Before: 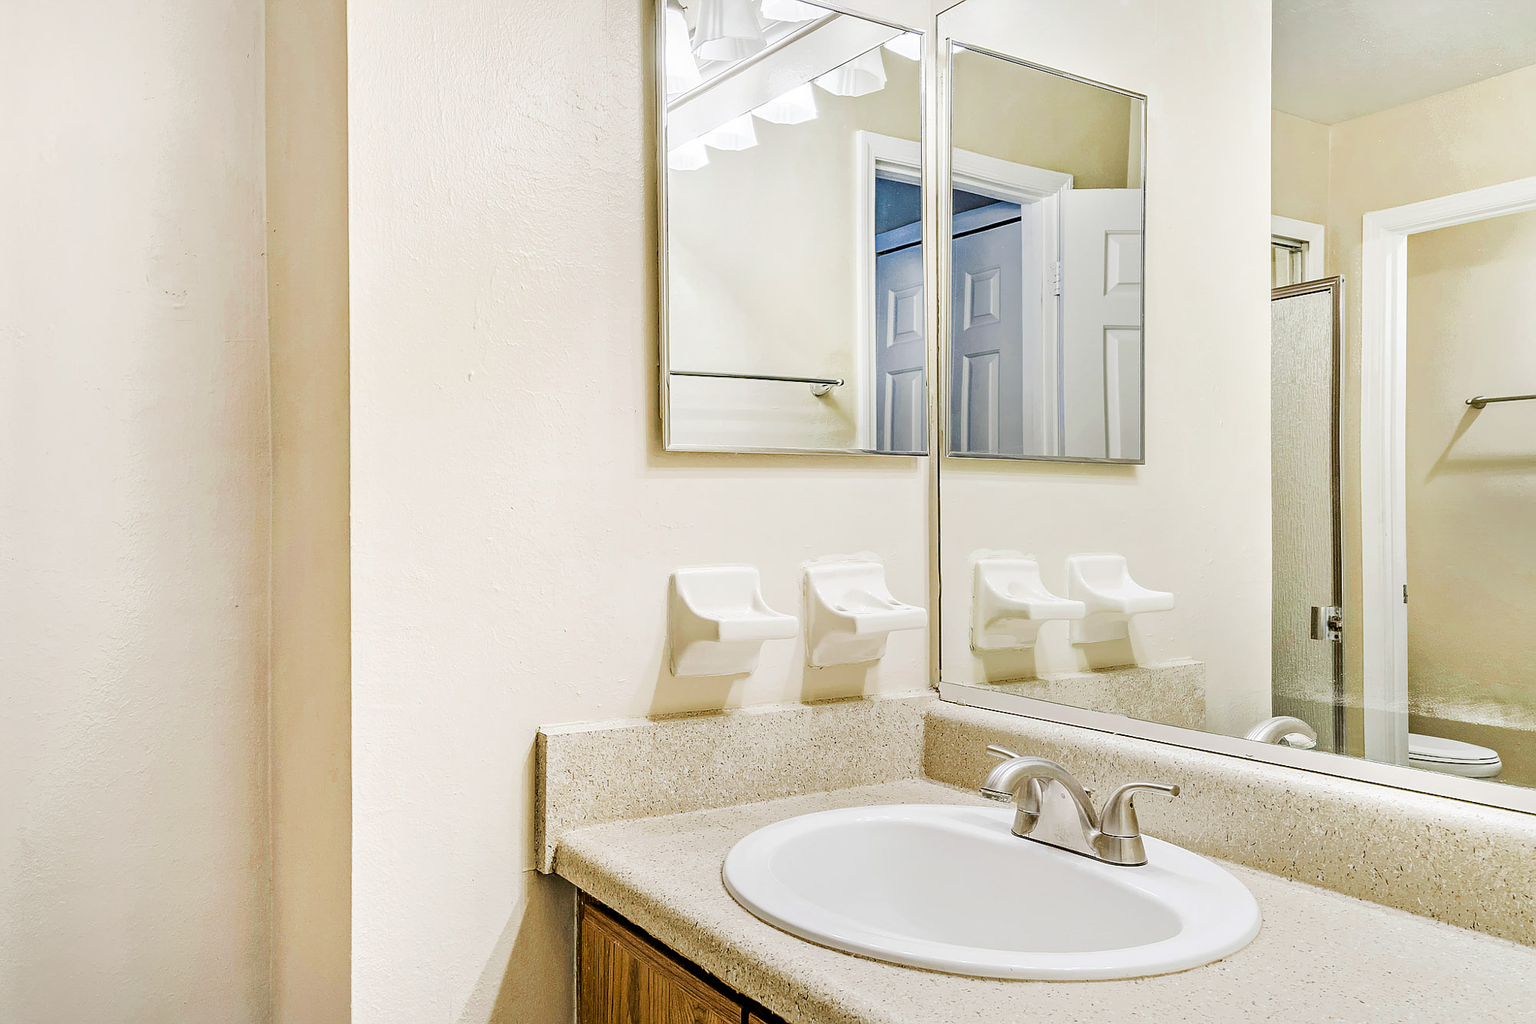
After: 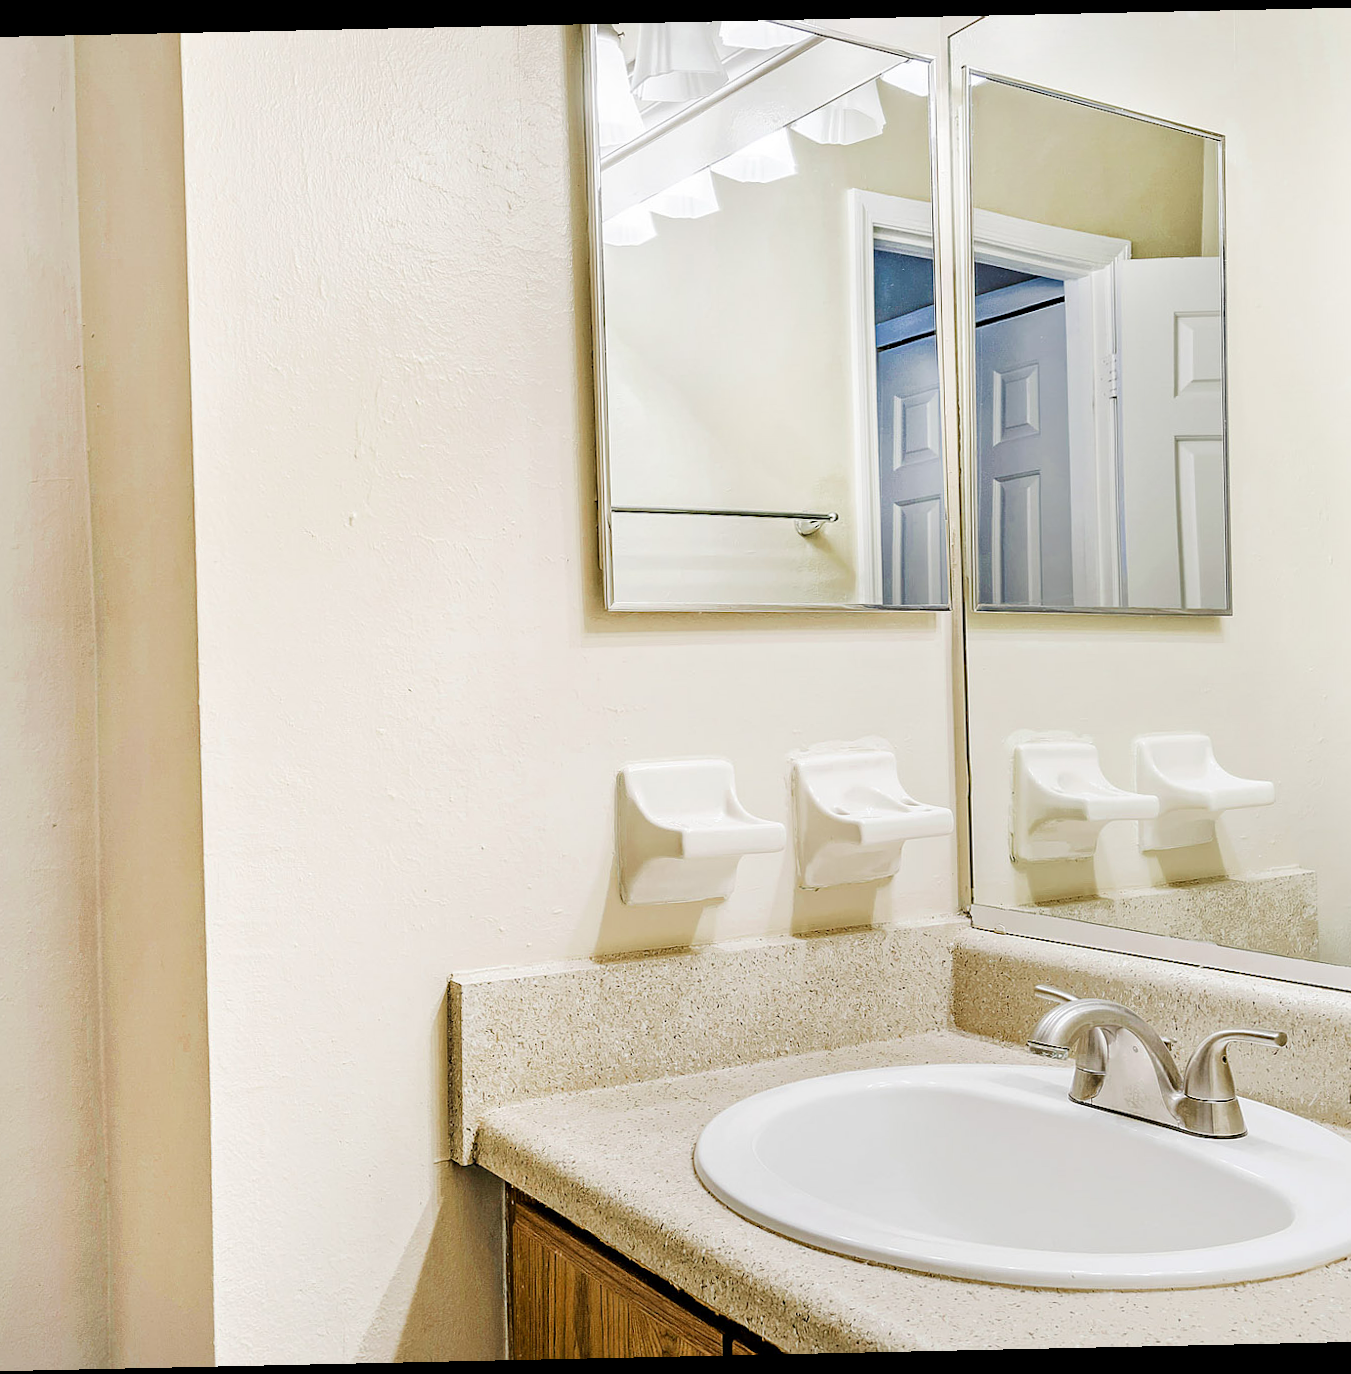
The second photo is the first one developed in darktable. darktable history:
rotate and perspective: rotation -1.24°, automatic cropping off
tone equalizer: on, module defaults
crop and rotate: left 13.409%, right 19.924%
